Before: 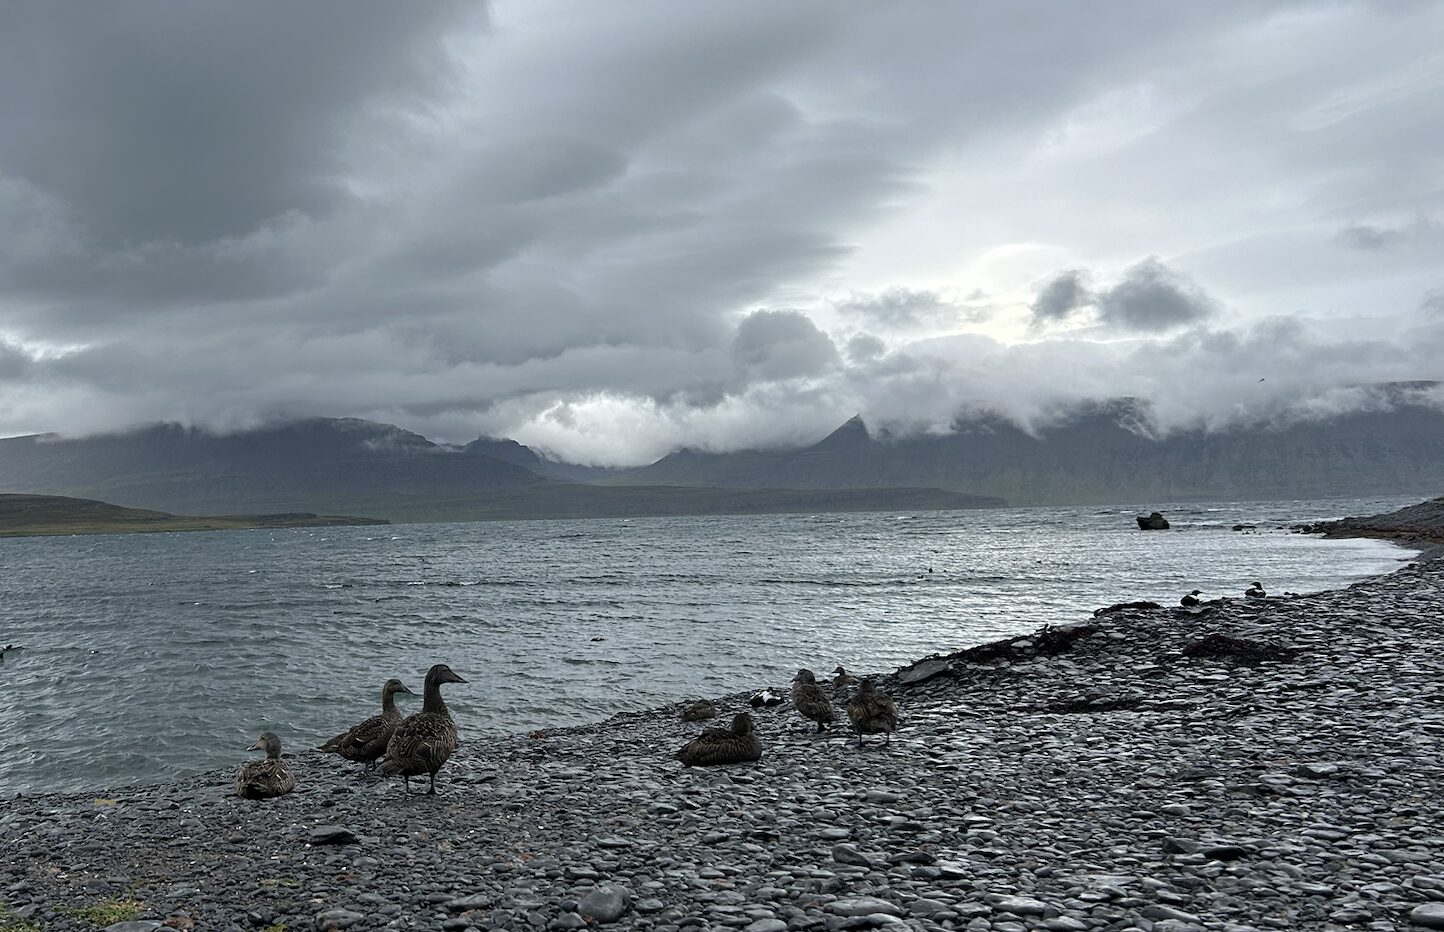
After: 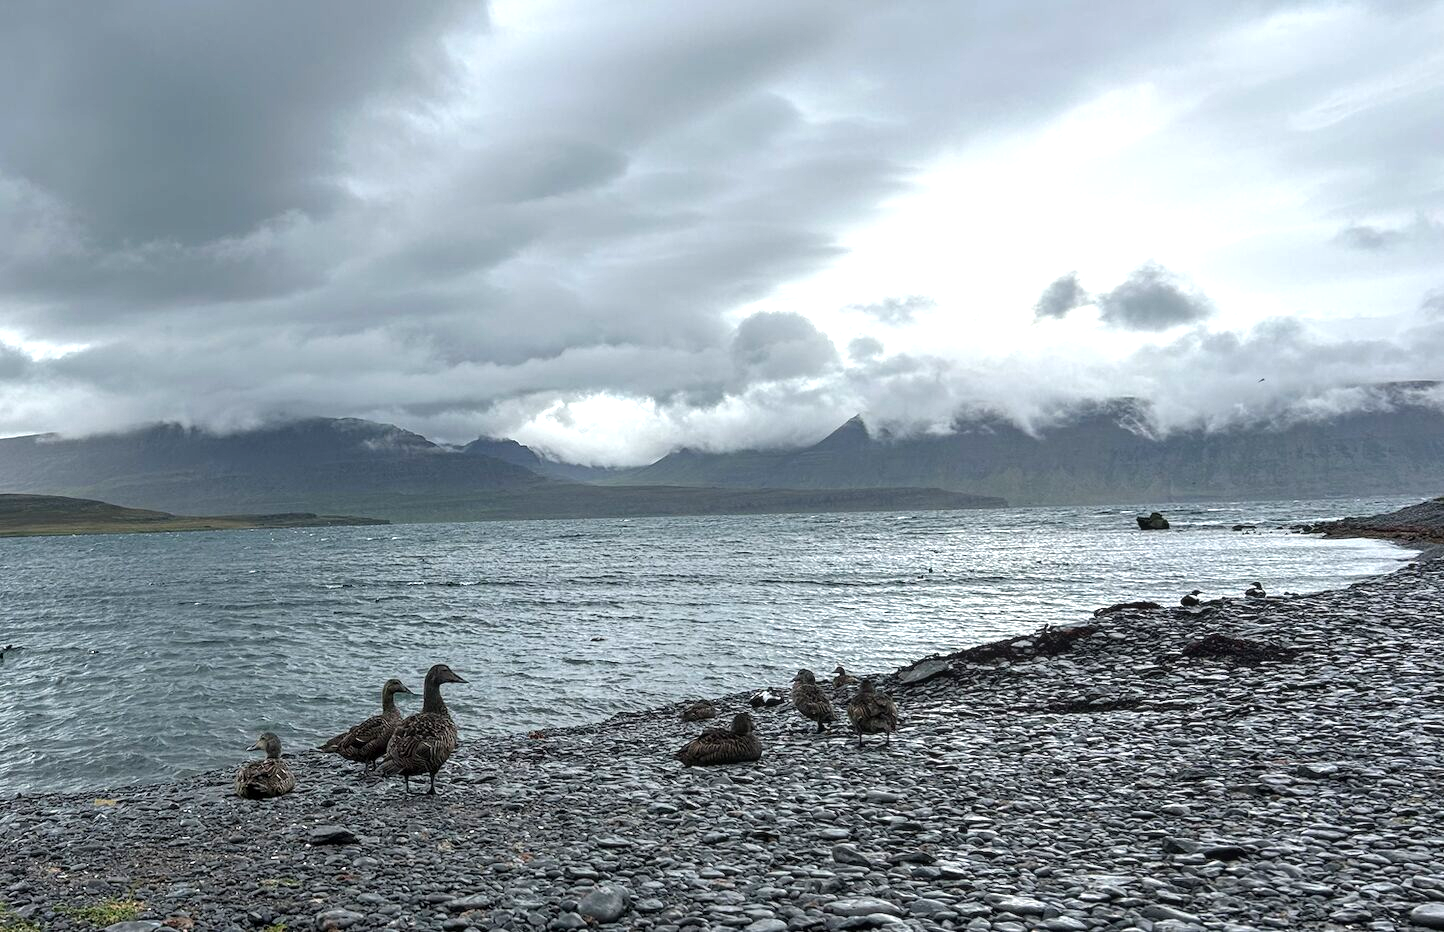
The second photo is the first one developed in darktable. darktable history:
local contrast: on, module defaults
exposure: black level correction -0.002, exposure 0.54 EV, compensate highlight preservation false
